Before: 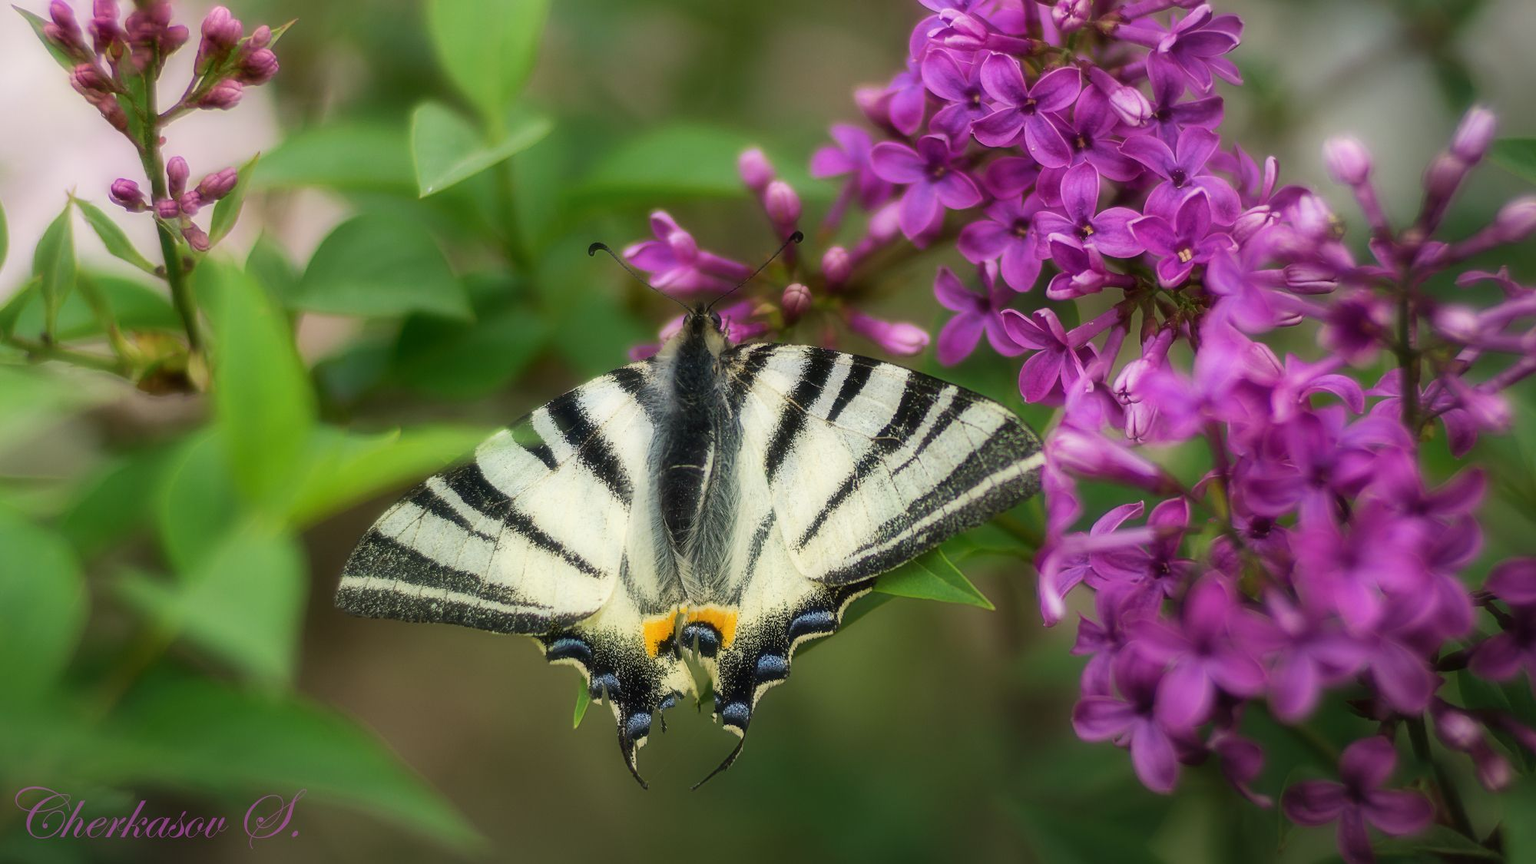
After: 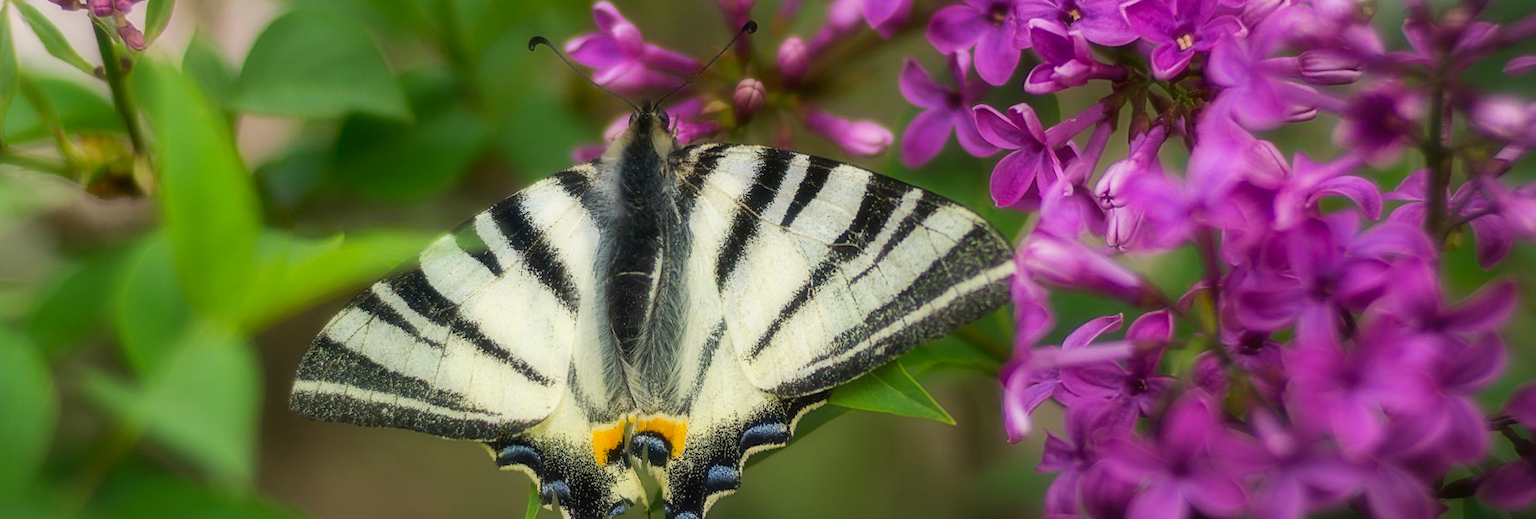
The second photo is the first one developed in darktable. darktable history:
rotate and perspective: rotation 0.062°, lens shift (vertical) 0.115, lens shift (horizontal) -0.133, crop left 0.047, crop right 0.94, crop top 0.061, crop bottom 0.94
crop and rotate: top 25.357%, bottom 13.942%
color balance rgb: perceptual saturation grading › global saturation 10%
